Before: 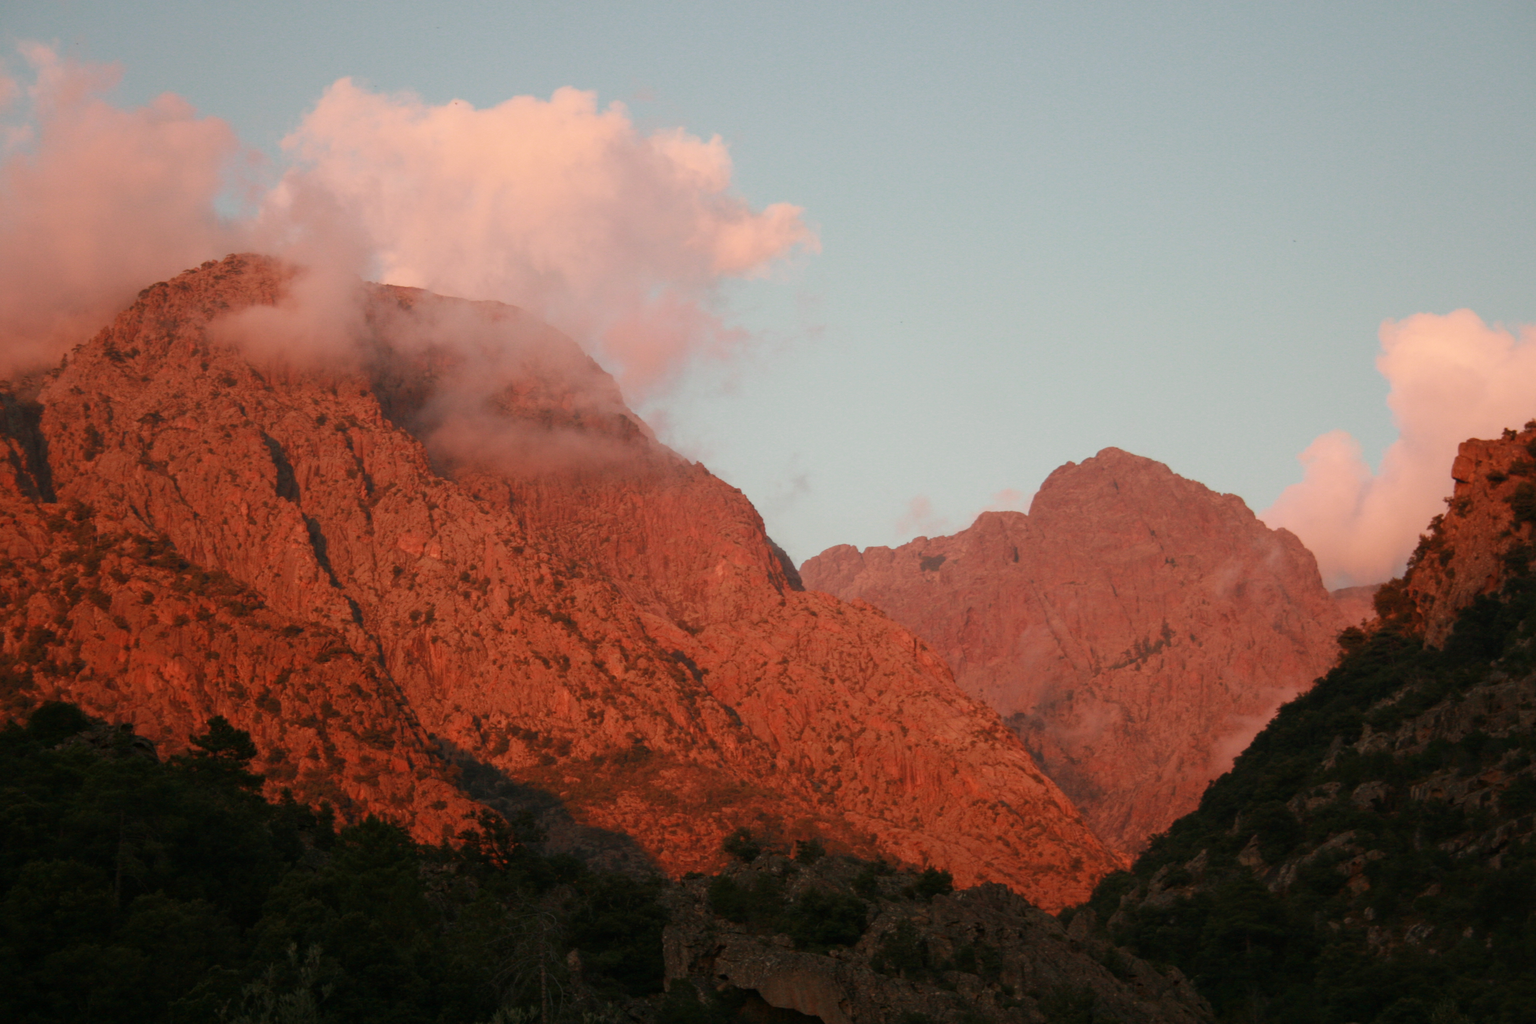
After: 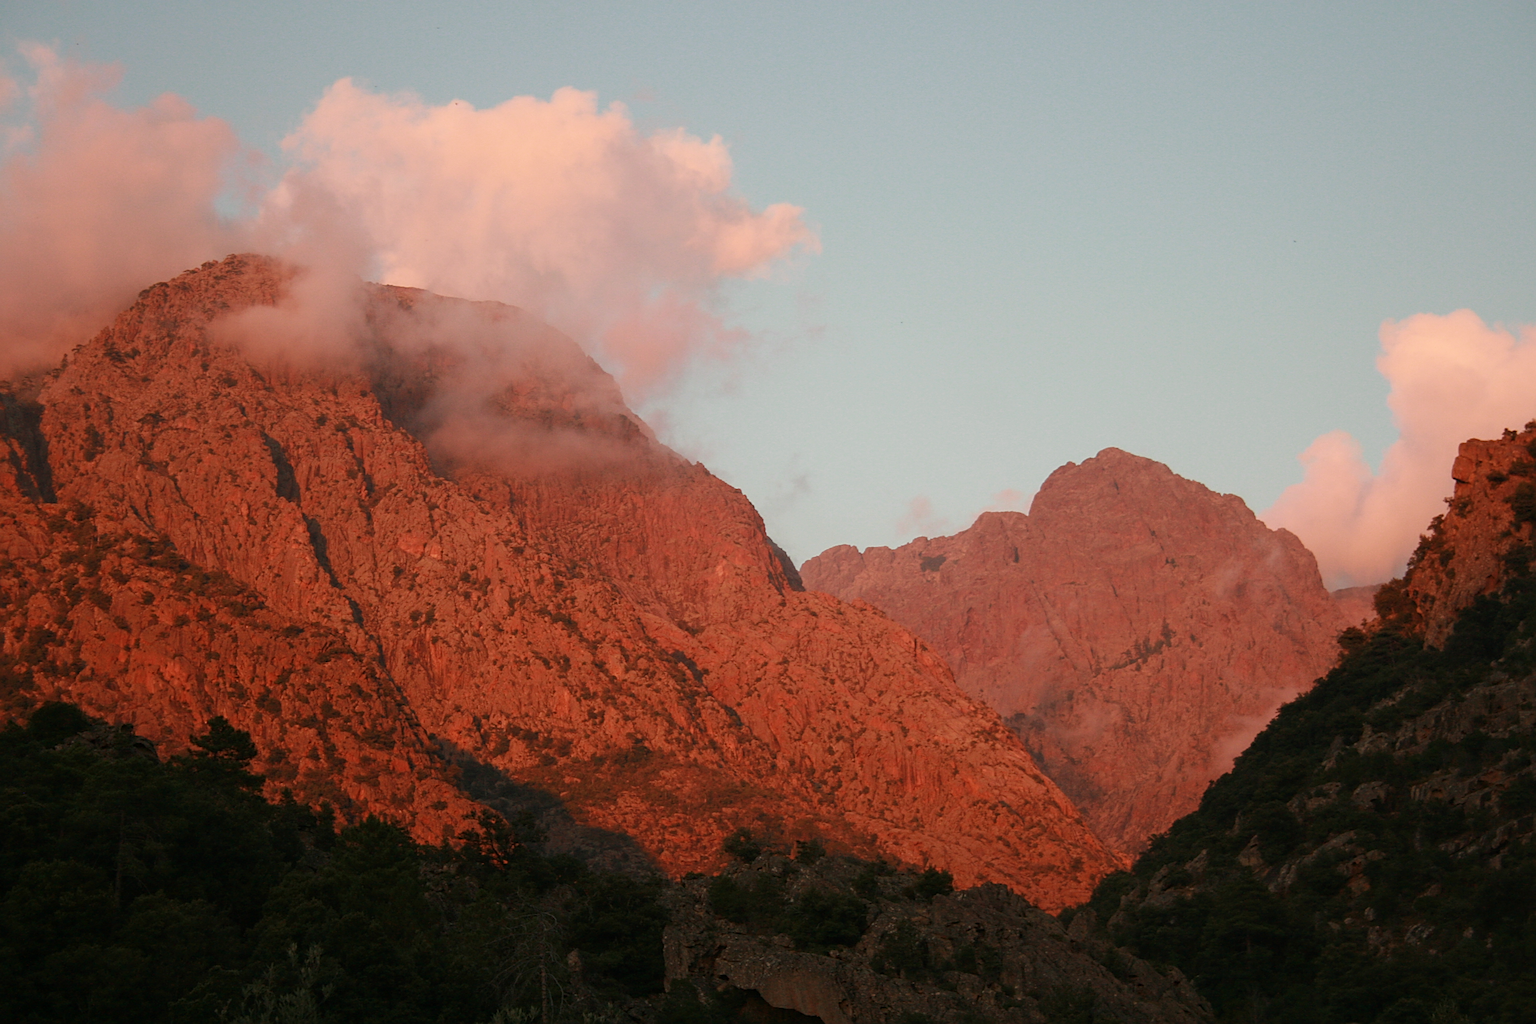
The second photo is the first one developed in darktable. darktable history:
sharpen: radius 2.845, amount 0.731
